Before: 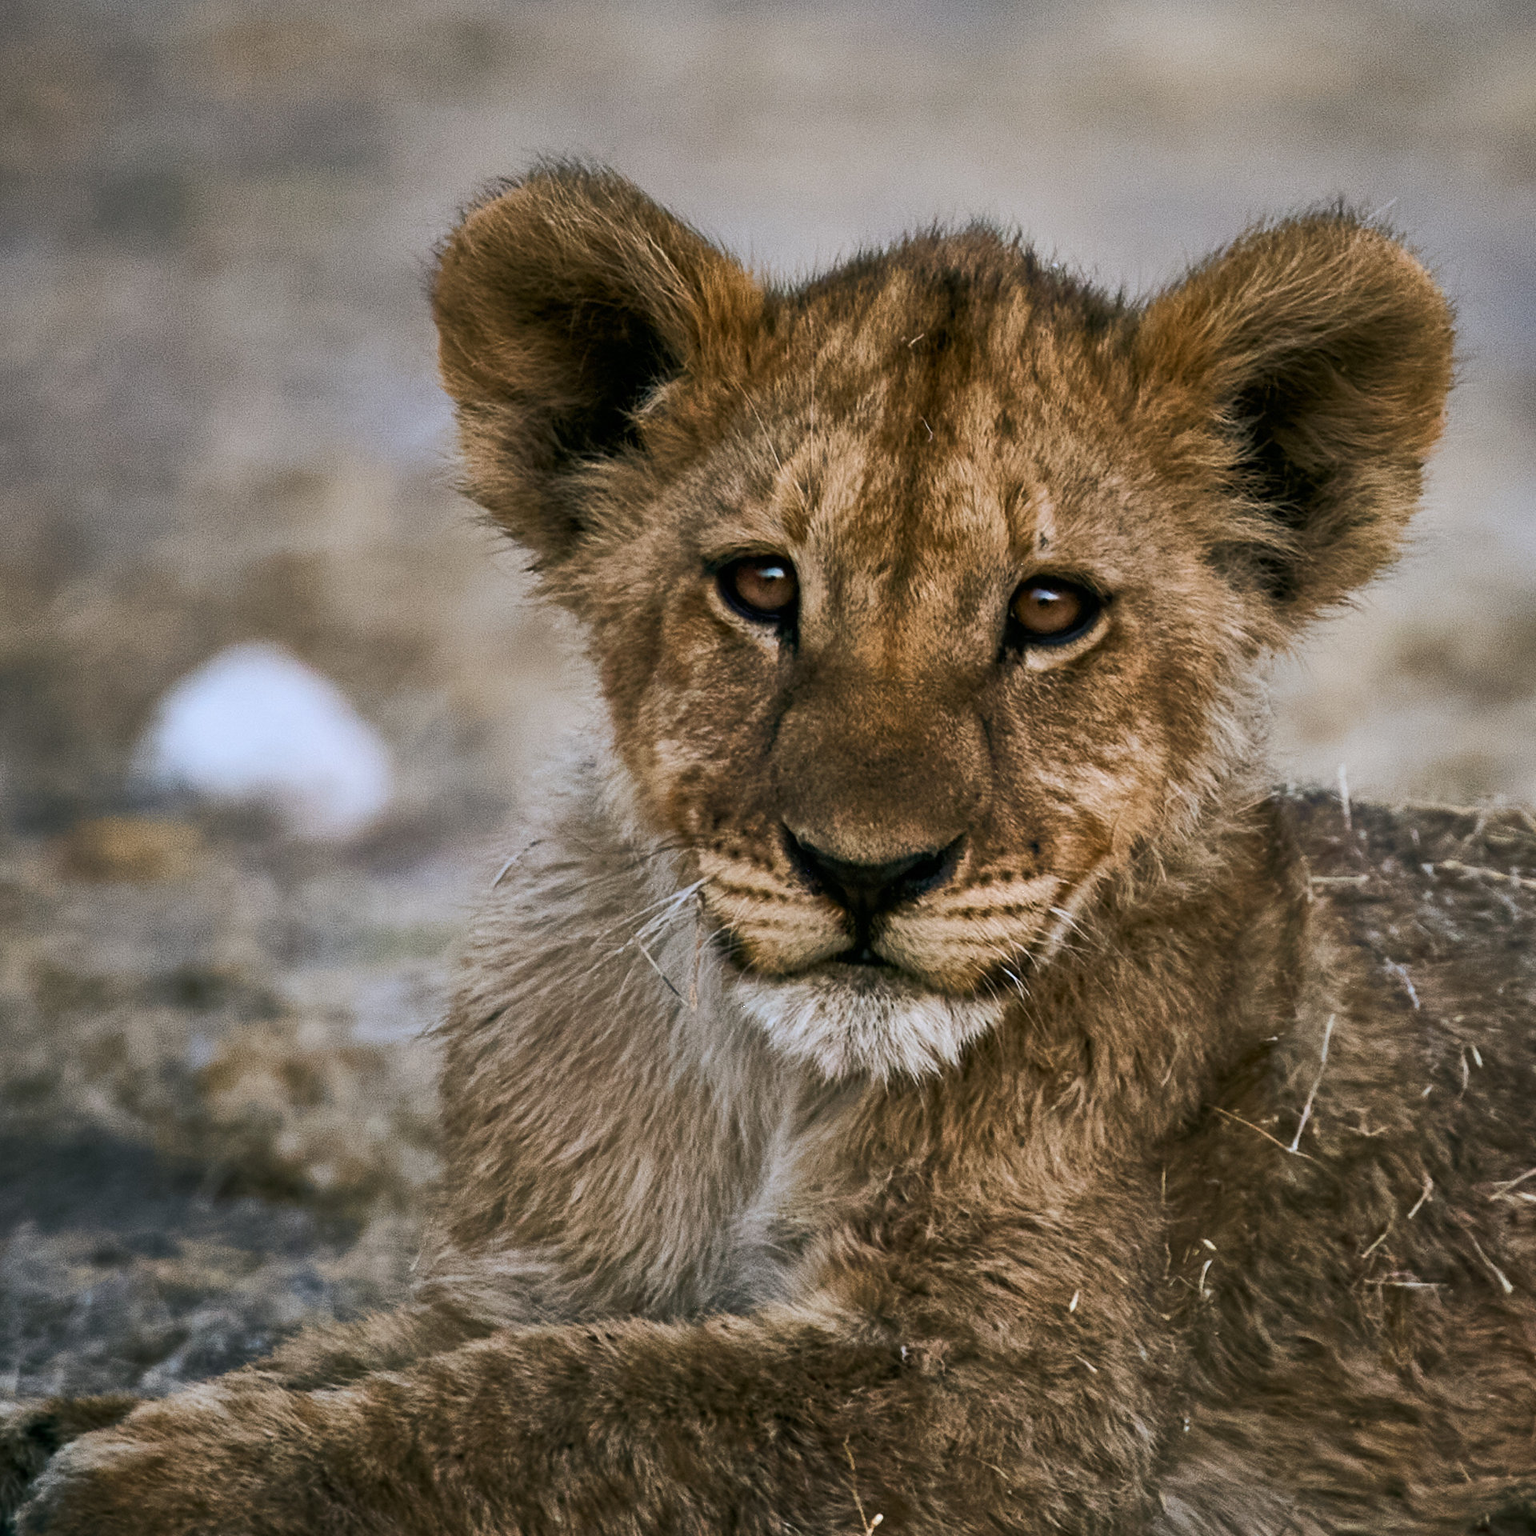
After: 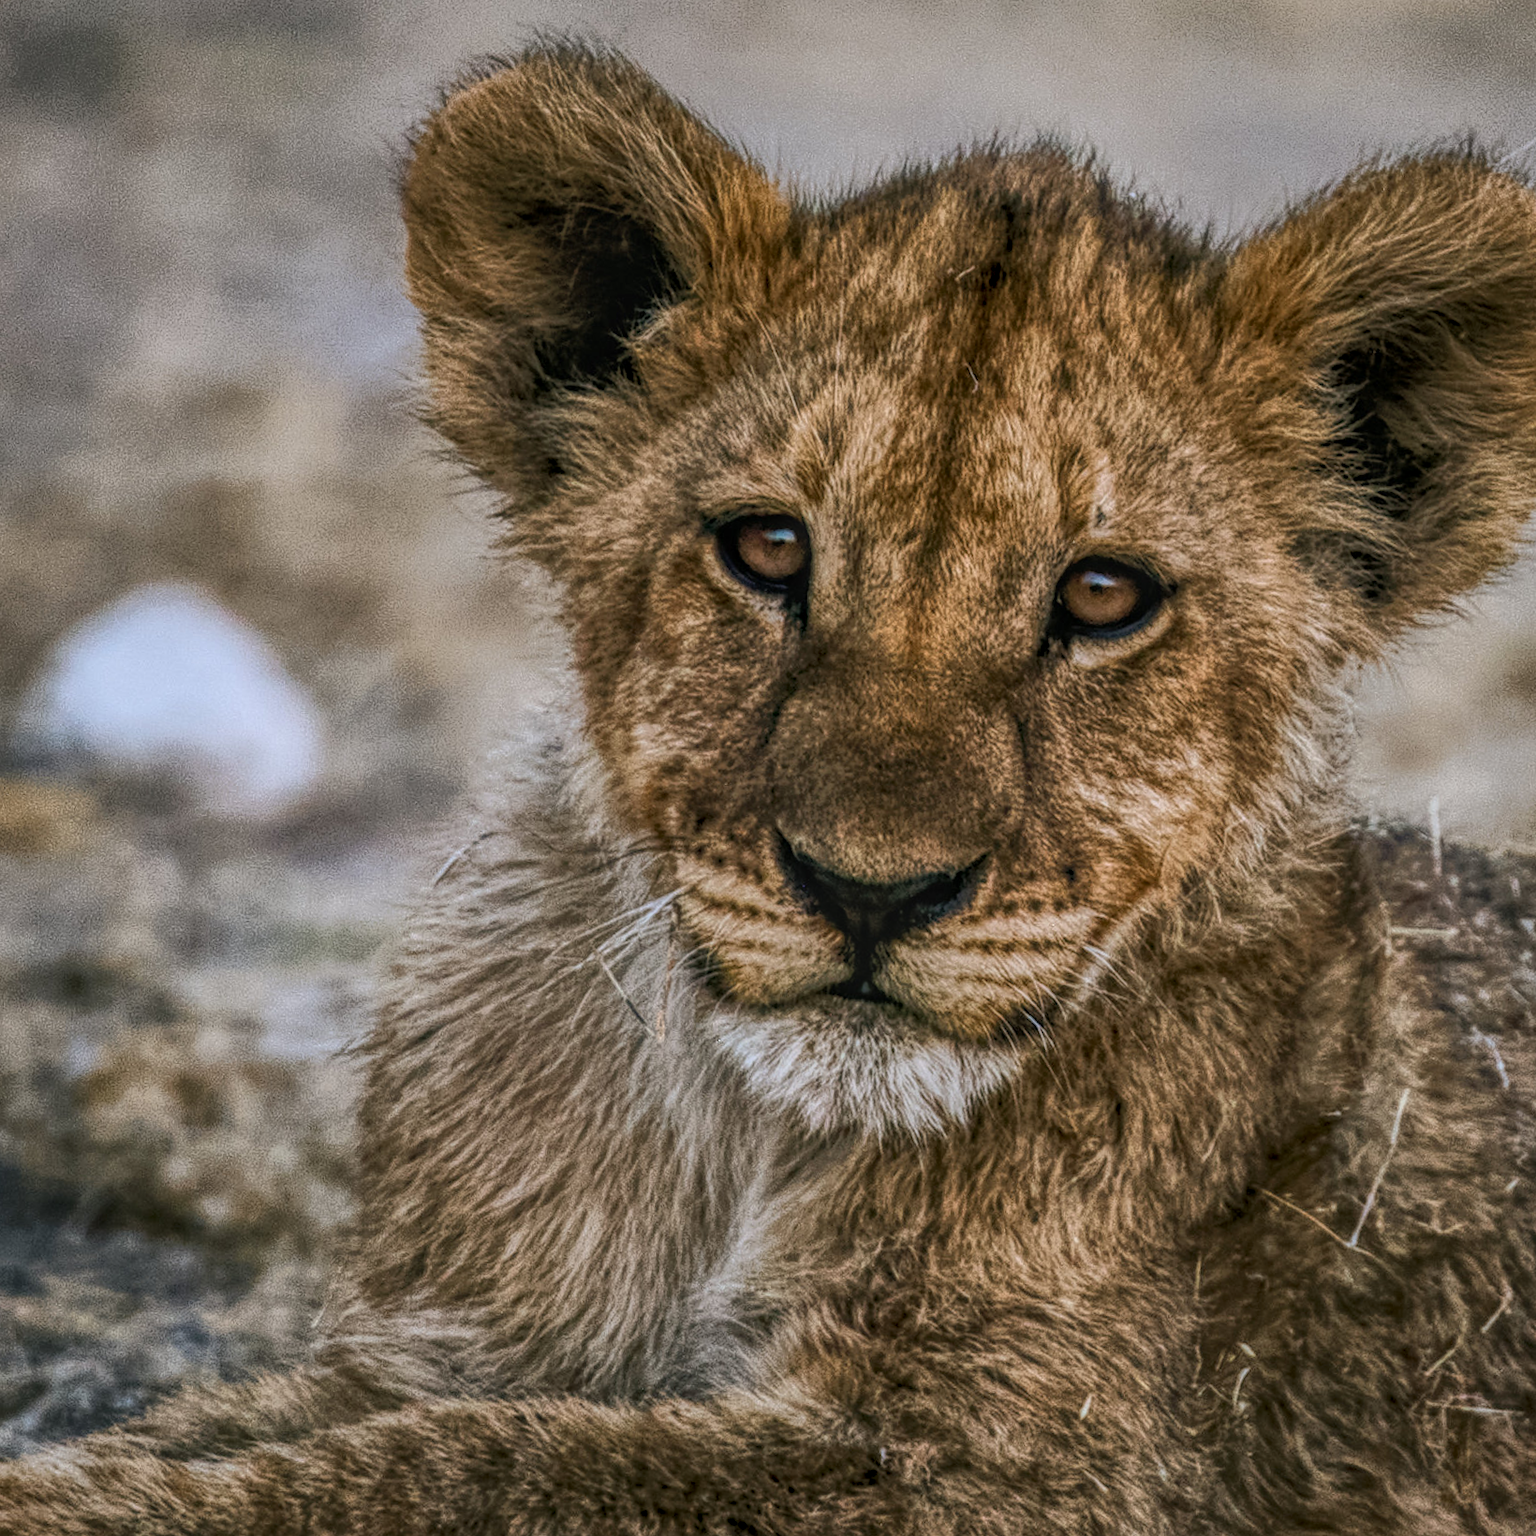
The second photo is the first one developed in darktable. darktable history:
local contrast: highlights 20%, shadows 30%, detail 200%, midtone range 0.2
crop and rotate: angle -3.27°, left 5.211%, top 5.211%, right 4.607%, bottom 4.607%
